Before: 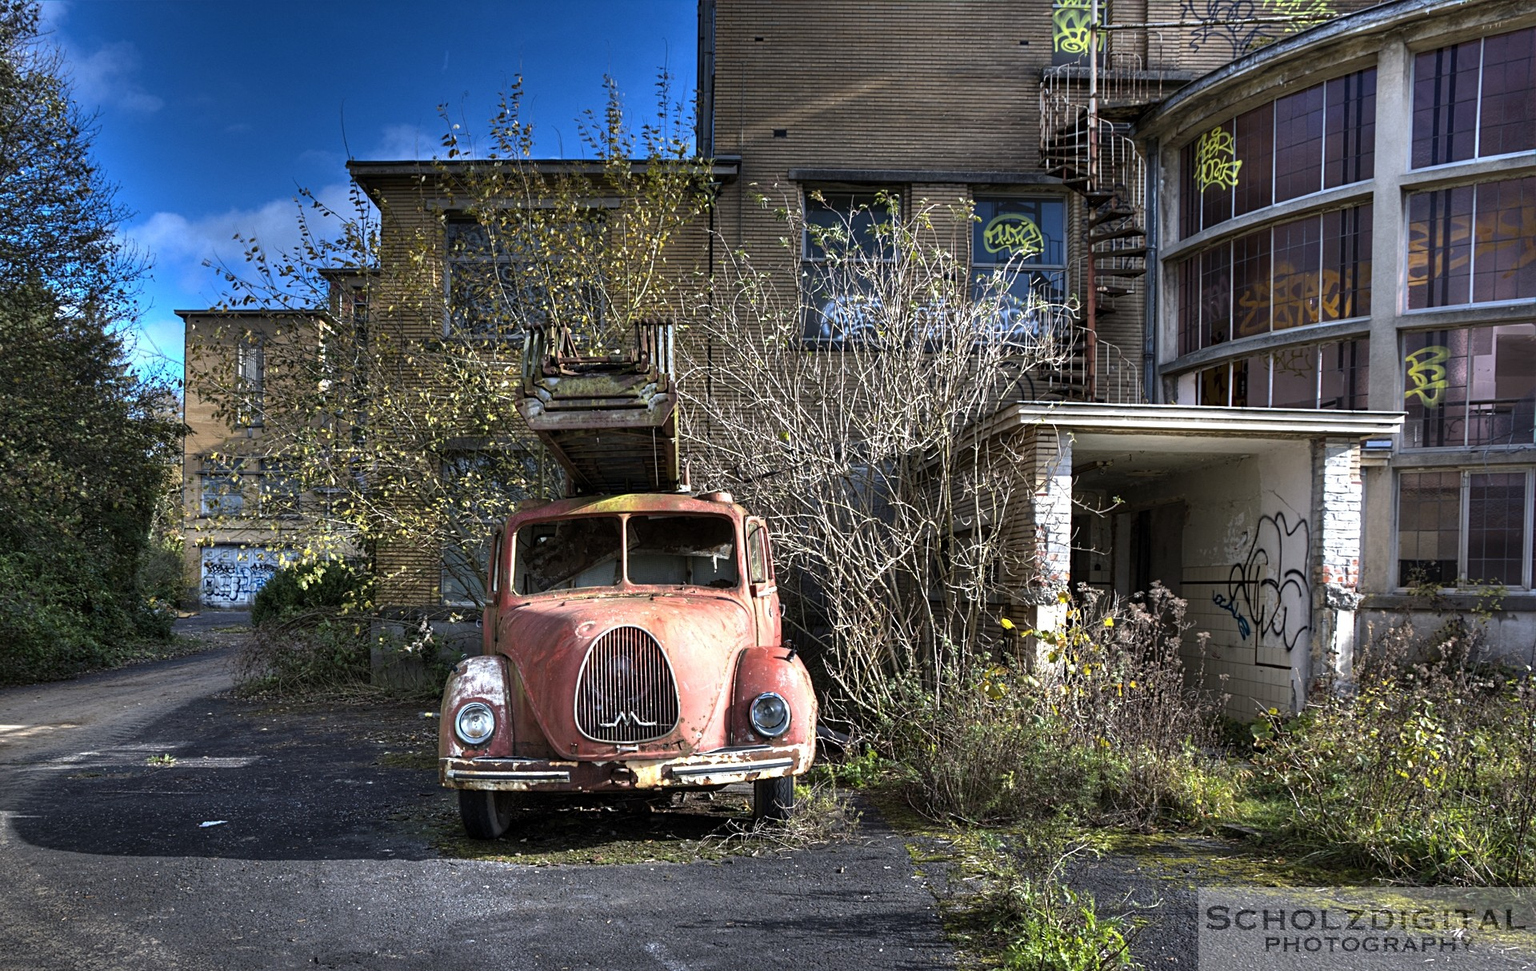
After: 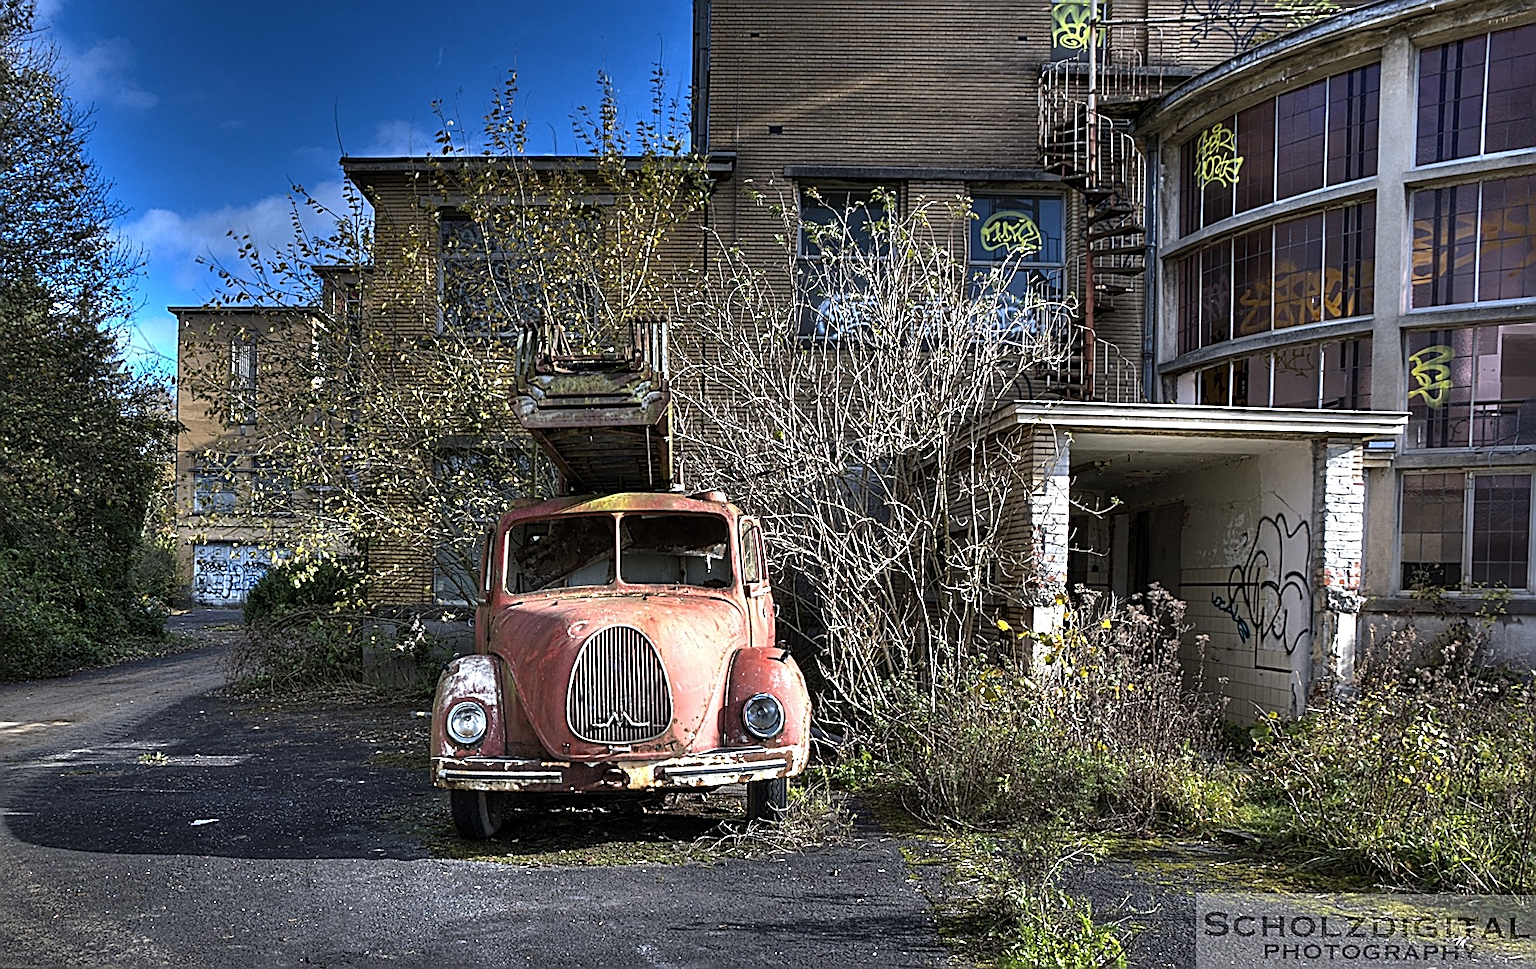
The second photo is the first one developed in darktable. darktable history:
rotate and perspective: rotation 0.192°, lens shift (horizontal) -0.015, crop left 0.005, crop right 0.996, crop top 0.006, crop bottom 0.99
sharpen: amount 1
